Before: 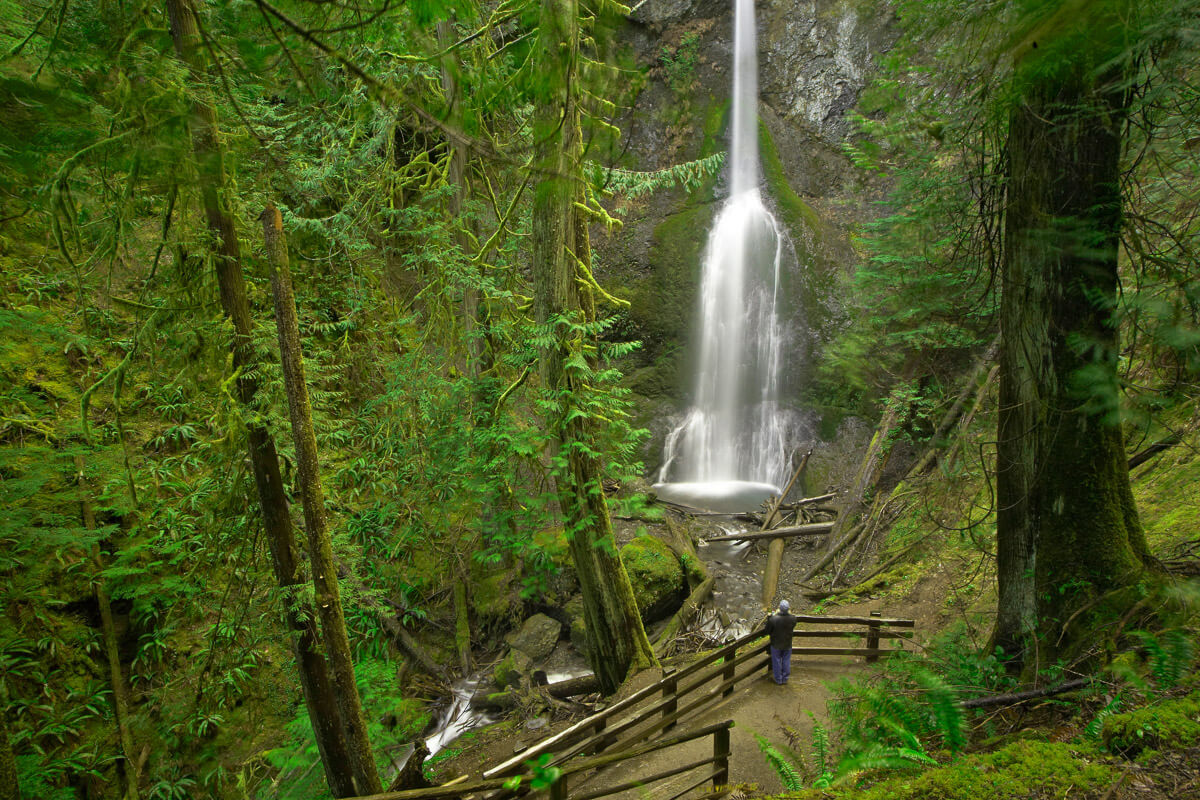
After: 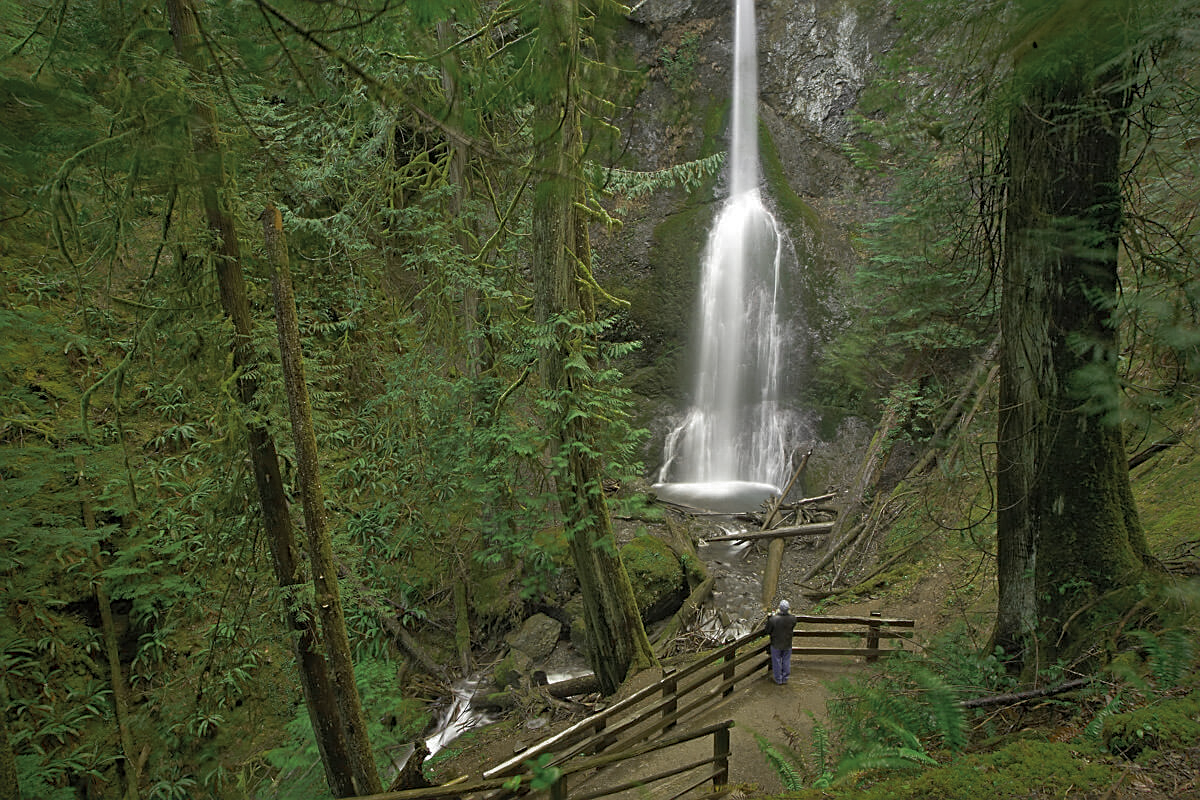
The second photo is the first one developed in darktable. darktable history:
shadows and highlights: on, module defaults
color zones: curves: ch0 [(0, 0.48) (0.209, 0.398) (0.305, 0.332) (0.429, 0.493) (0.571, 0.5) (0.714, 0.5) (0.857, 0.5) (1, 0.48)]; ch1 [(0, 0.736) (0.143, 0.625) (0.225, 0.371) (0.429, 0.256) (0.571, 0.241) (0.714, 0.213) (0.857, 0.48) (1, 0.736)]; ch2 [(0, 0.448) (0.143, 0.498) (0.286, 0.5) (0.429, 0.5) (0.571, 0.5) (0.714, 0.5) (0.857, 0.5) (1, 0.448)]
sharpen: on, module defaults
